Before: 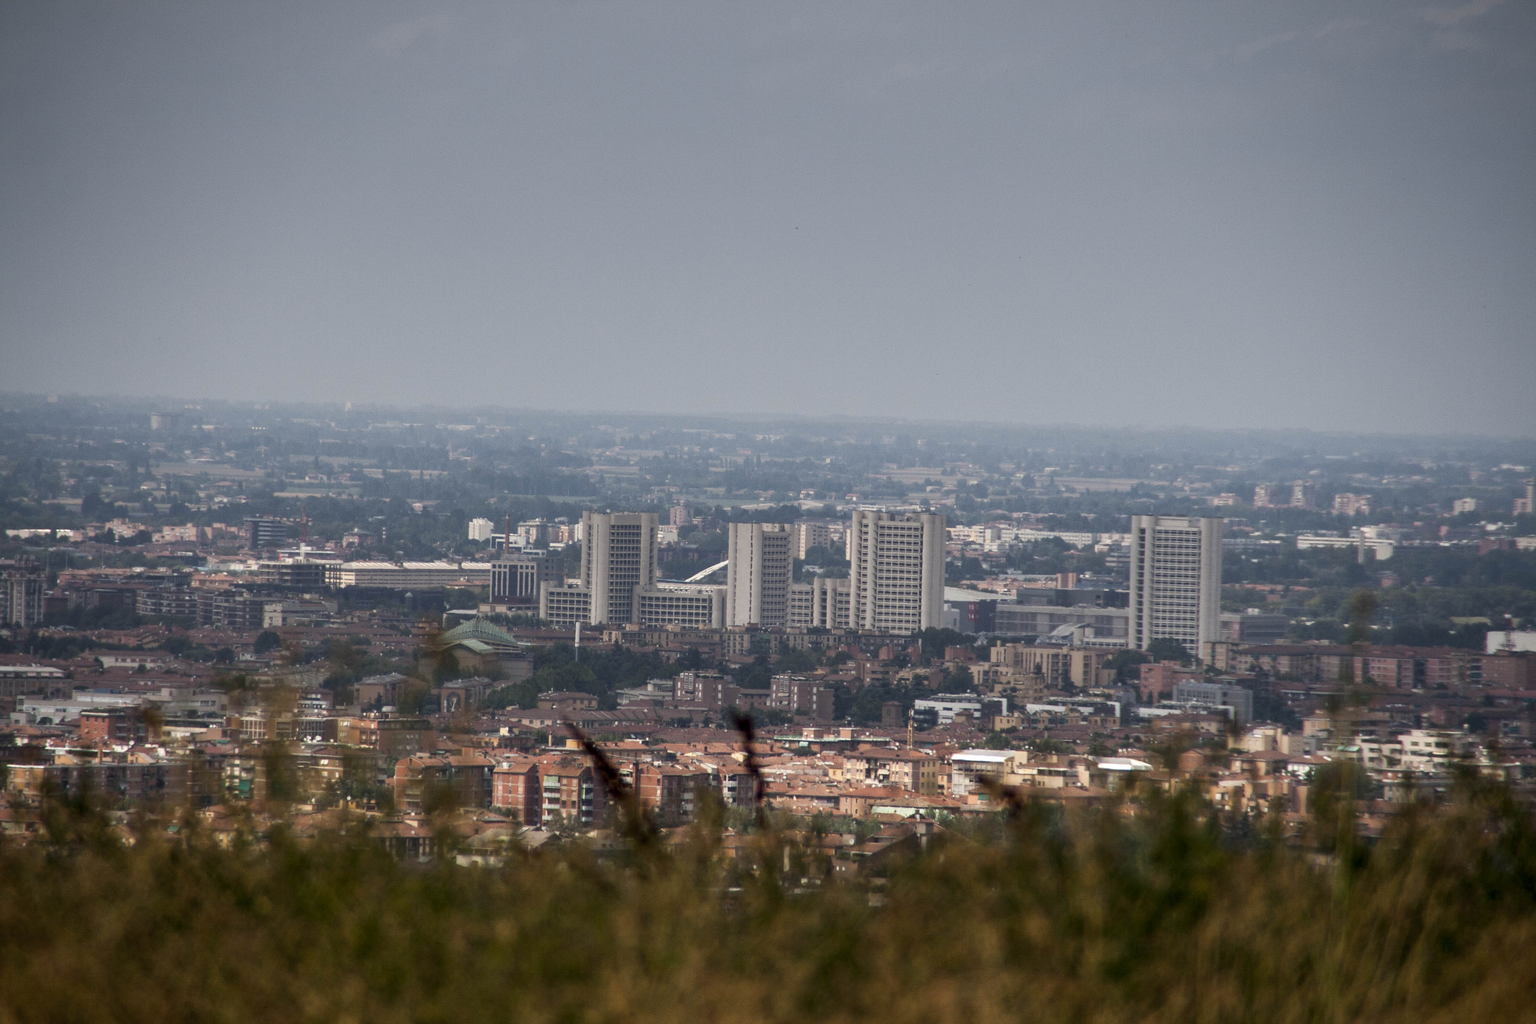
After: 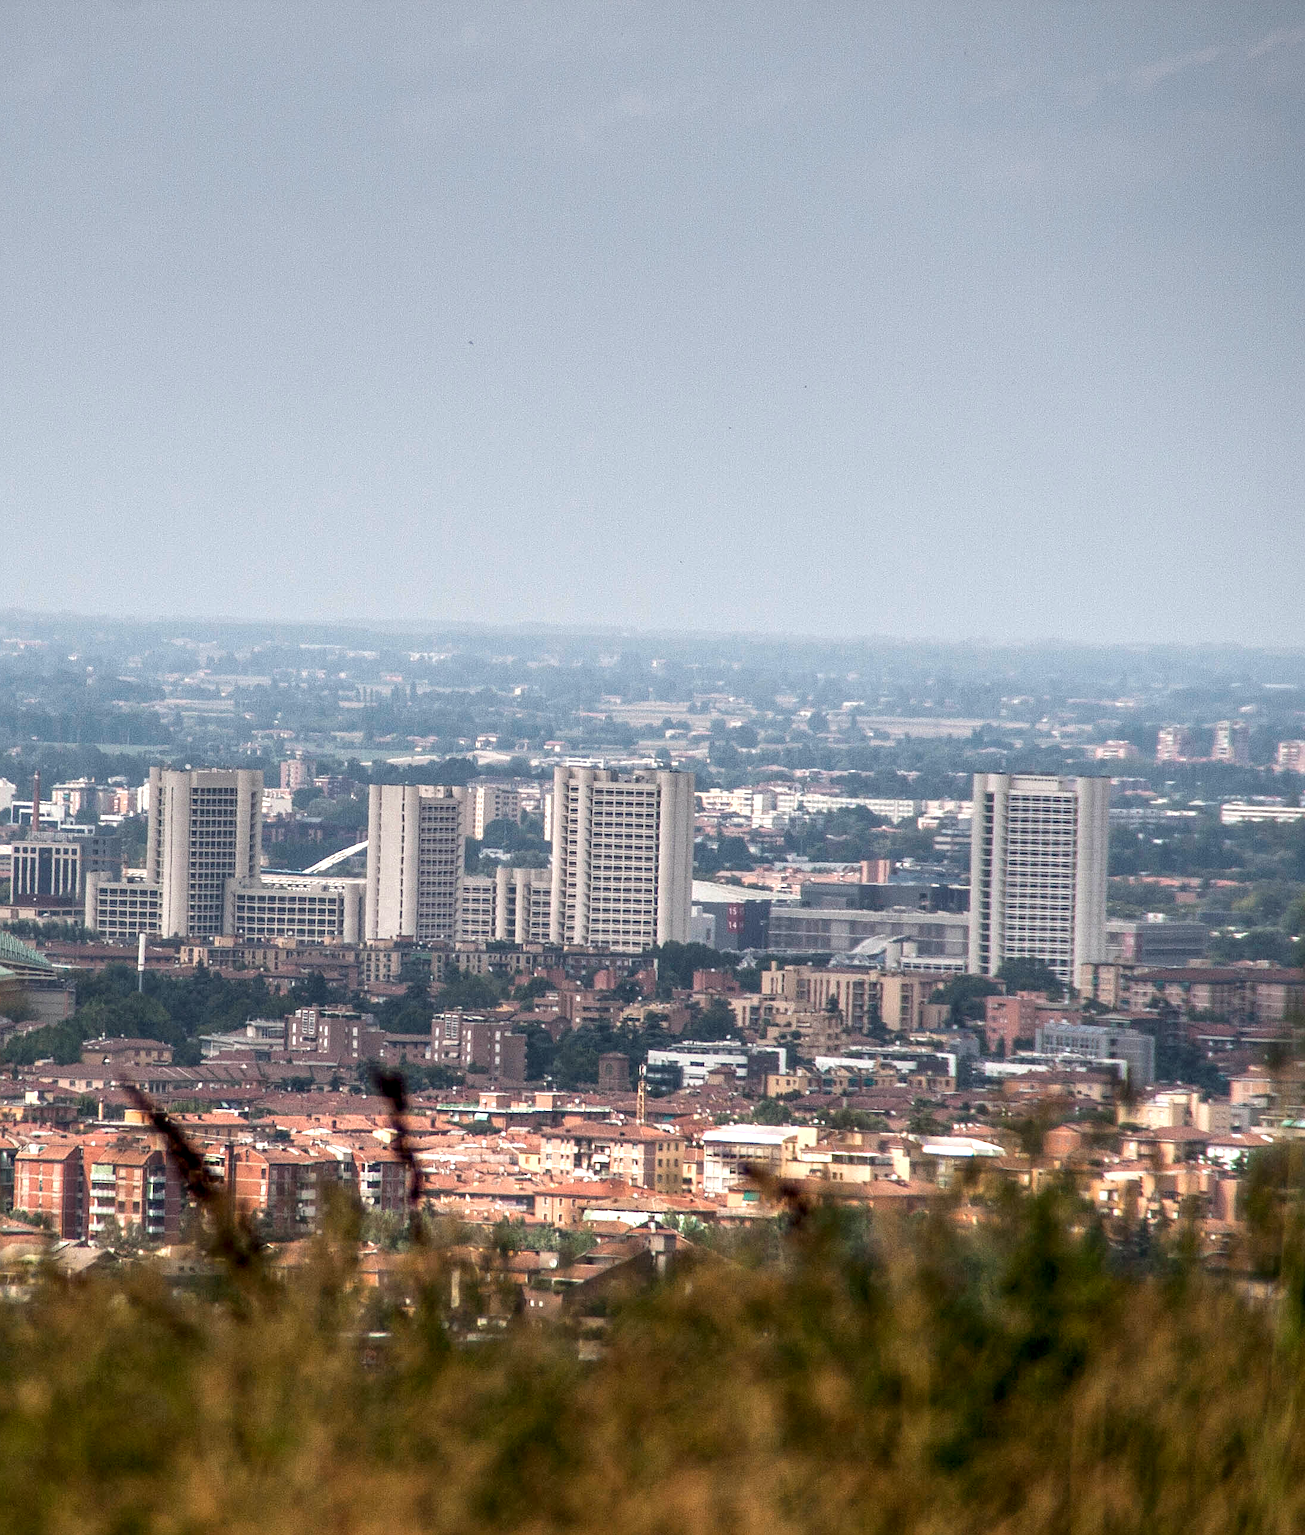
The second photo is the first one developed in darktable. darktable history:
exposure: black level correction 0, exposure 0.7 EV, compensate exposure bias true, compensate highlight preservation false
crop: left 31.458%, top 0%, right 11.876%
sharpen: on, module defaults
local contrast: on, module defaults
